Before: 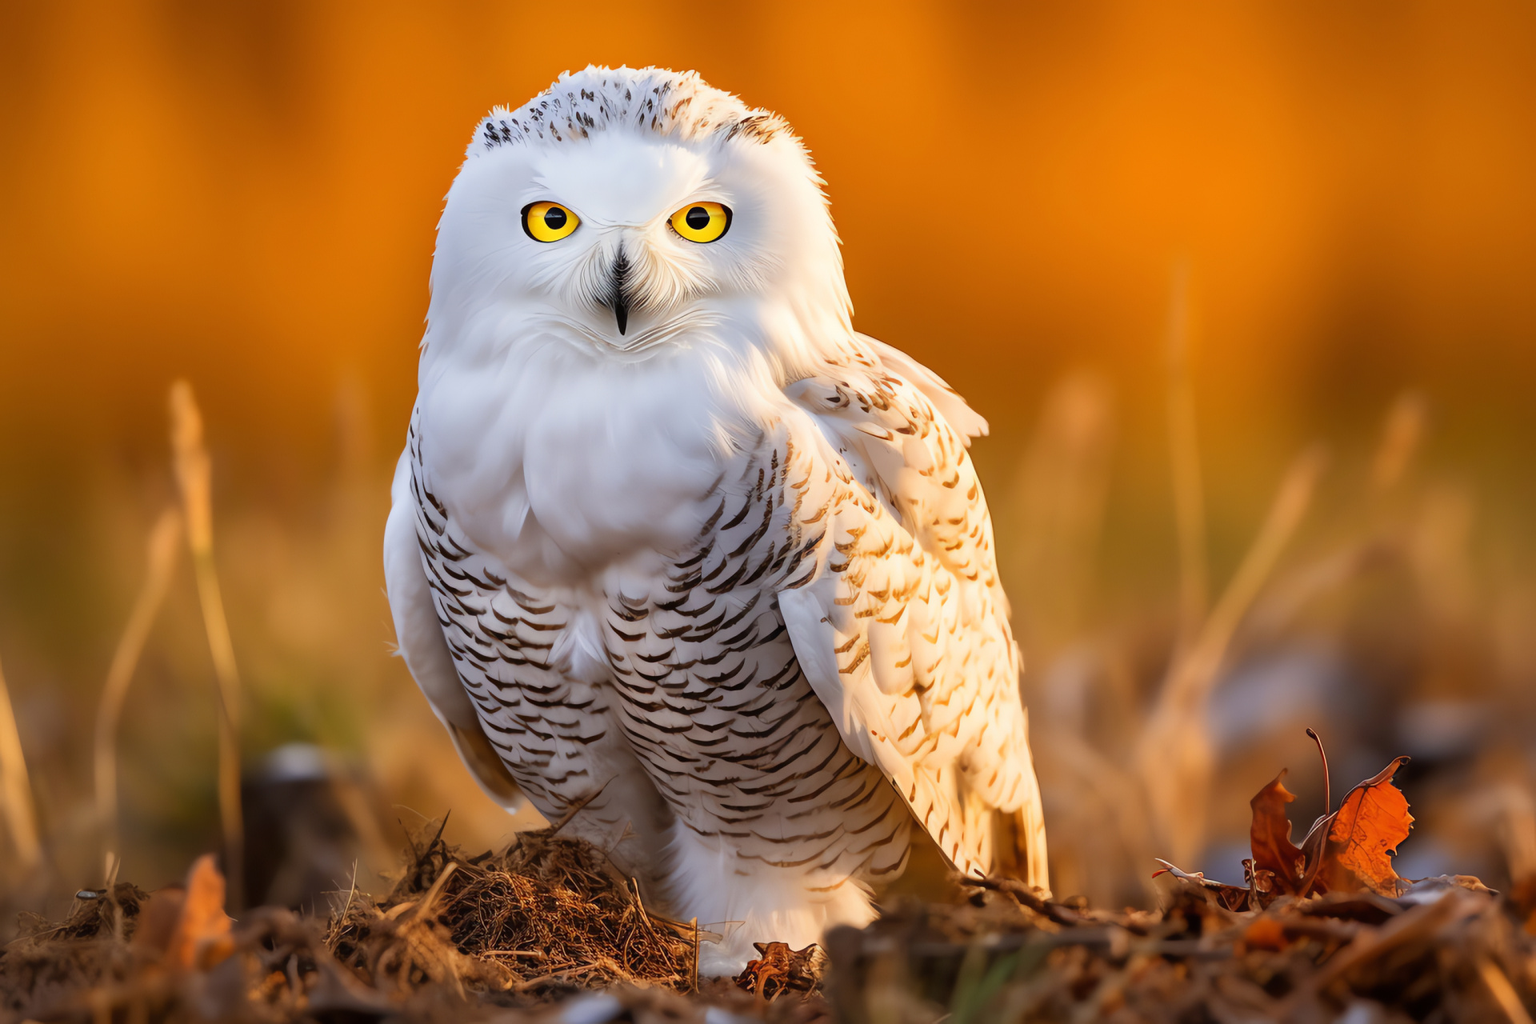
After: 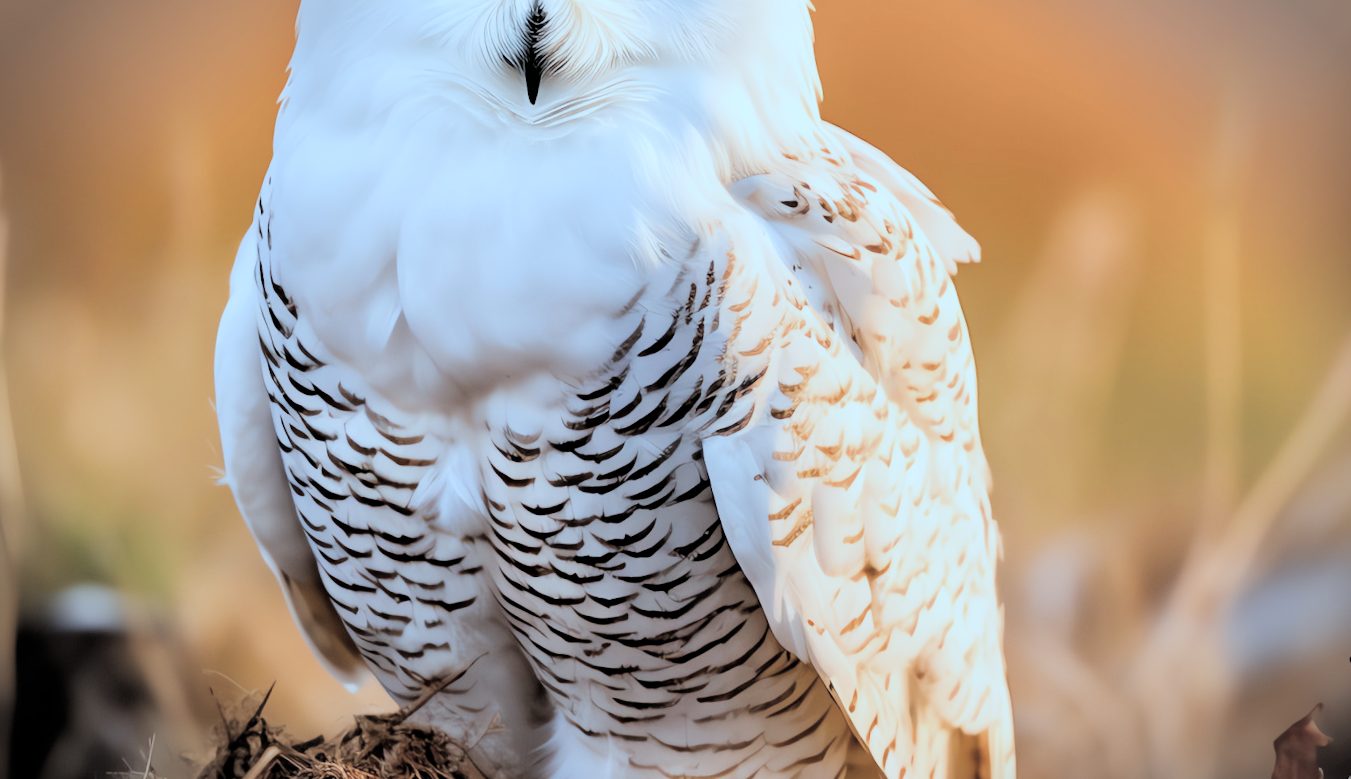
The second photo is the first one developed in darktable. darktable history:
color correction: highlights a* -10.4, highlights b* -19.27
filmic rgb: black relative exposure -2.88 EV, white relative exposure 4.56 EV, hardness 1.76, contrast 1.247
exposure: black level correction -0.005, exposure 1.002 EV, compensate exposure bias true, compensate highlight preservation false
crop and rotate: angle -4.06°, left 9.891%, top 20.94%, right 12.414%, bottom 11.819%
vignetting: fall-off start 90.14%, fall-off radius 38.75%, width/height ratio 1.211, shape 1.29
tone equalizer: on, module defaults
contrast brightness saturation: saturation -0.083
color zones: curves: ch1 [(0.113, 0.438) (0.75, 0.5)]; ch2 [(0.12, 0.526) (0.75, 0.5)]
